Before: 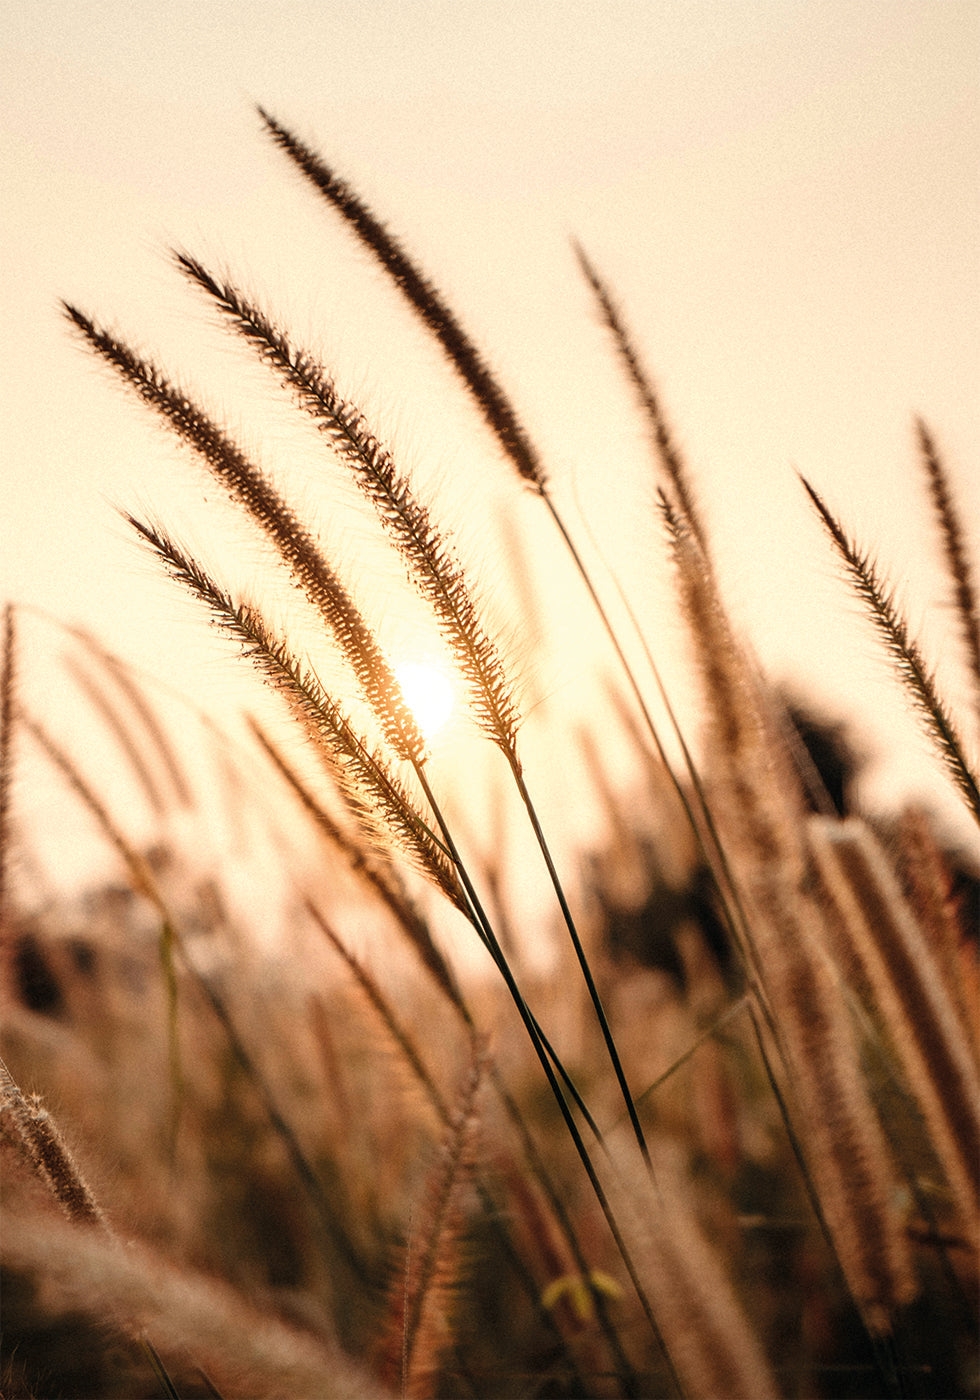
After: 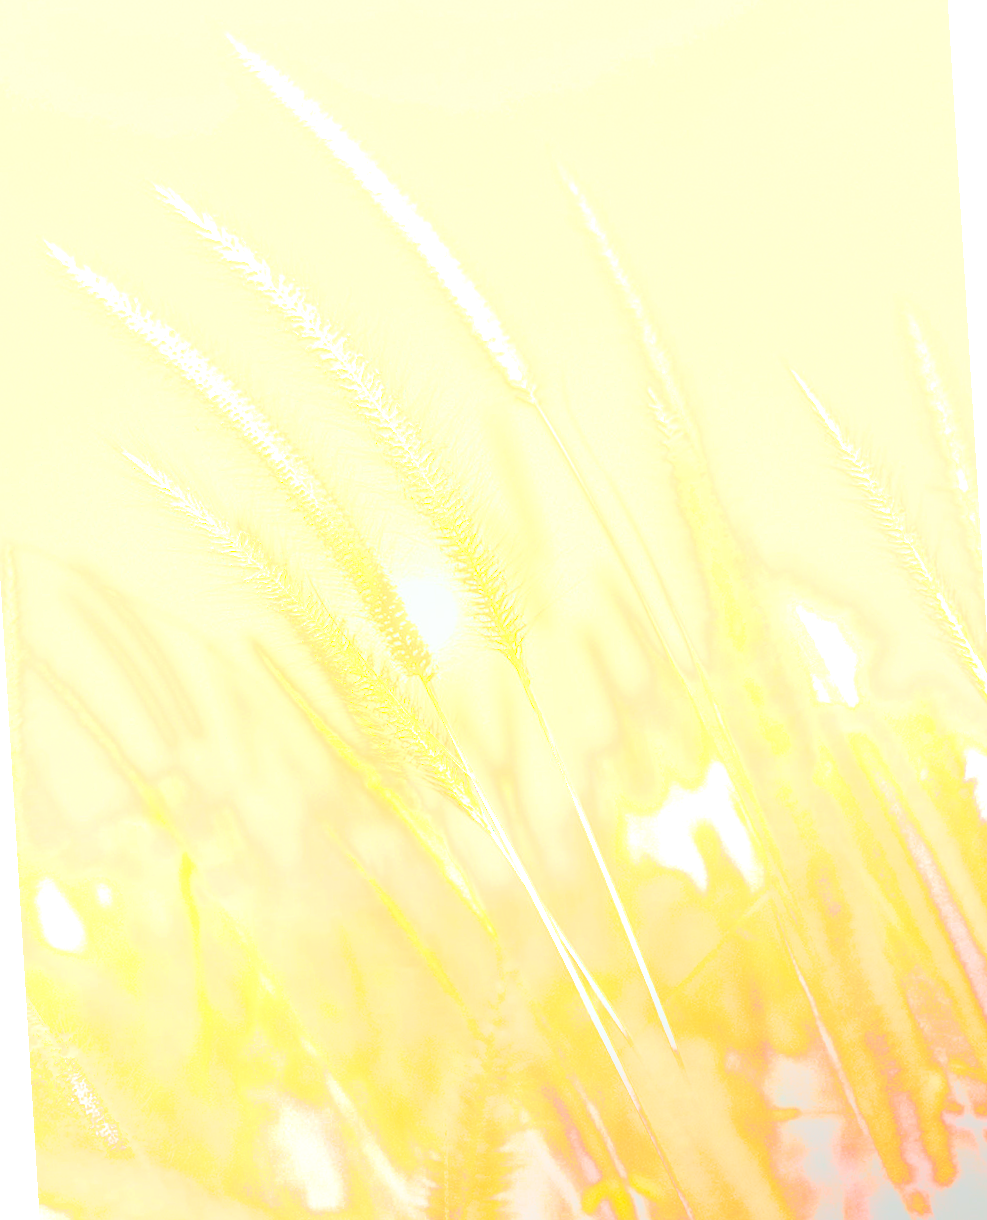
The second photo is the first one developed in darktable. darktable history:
rotate and perspective: rotation -3.52°, crop left 0.036, crop right 0.964, crop top 0.081, crop bottom 0.919
bloom: size 85%, threshold 5%, strength 85%
exposure: black level correction 0.031, exposure 0.304 EV, compensate highlight preservation false
tone curve: curves: ch0 [(0, 0) (0.114, 0.083) (0.303, 0.285) (0.447, 0.51) (0.602, 0.697) (0.772, 0.866) (0.999, 0.978)]; ch1 [(0, 0) (0.389, 0.352) (0.458, 0.433) (0.486, 0.474) (0.509, 0.505) (0.535, 0.528) (0.57, 0.579) (0.696, 0.706) (1, 1)]; ch2 [(0, 0) (0.369, 0.388) (0.449, 0.431) (0.501, 0.5) (0.528, 0.527) (0.589, 0.608) (0.697, 0.721) (1, 1)], color space Lab, independent channels, preserve colors none
